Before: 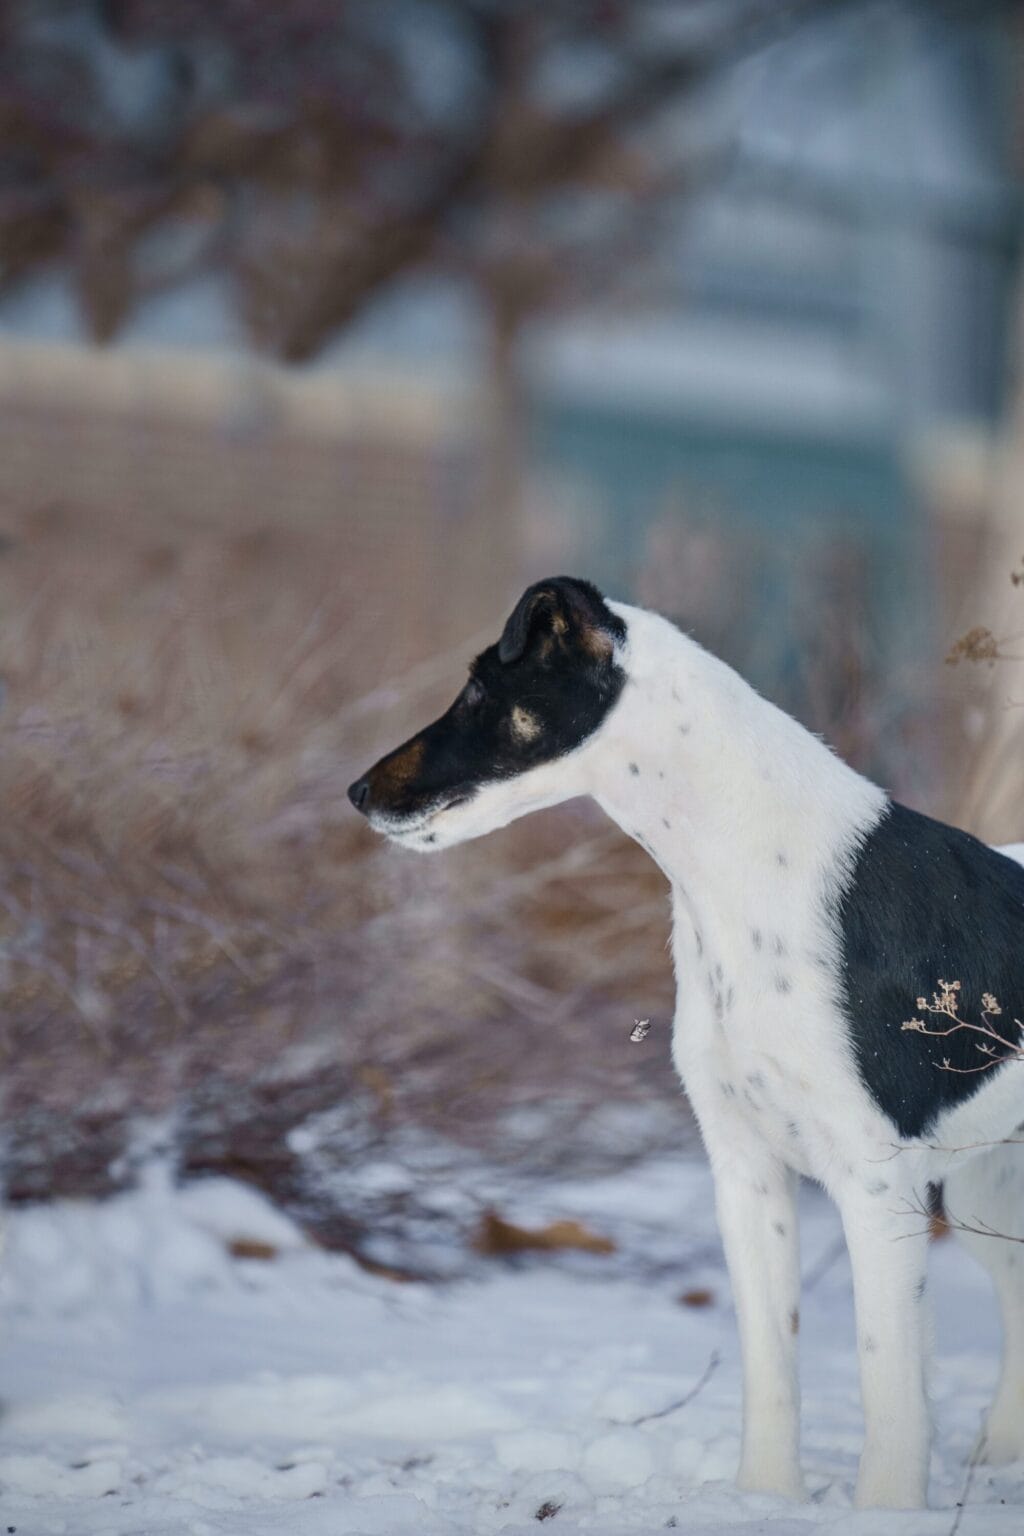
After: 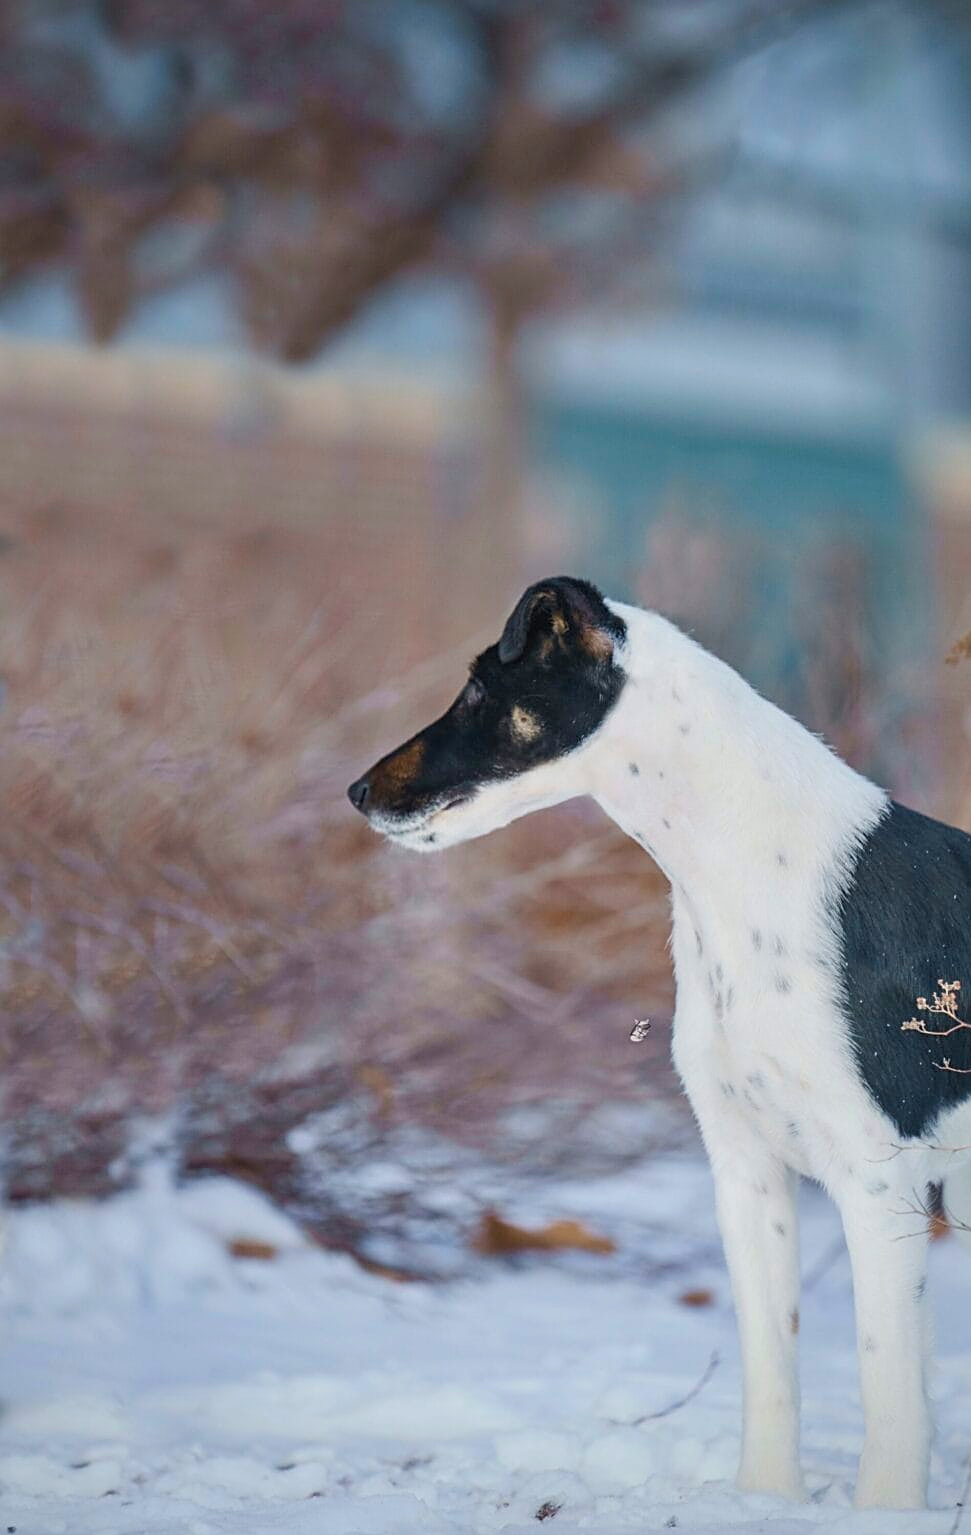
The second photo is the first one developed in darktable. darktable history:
sharpen: on, module defaults
crop and rotate: right 5.167%
vignetting: fall-off start 100%, brightness 0.05, saturation 0
contrast brightness saturation: brightness 0.09, saturation 0.19
